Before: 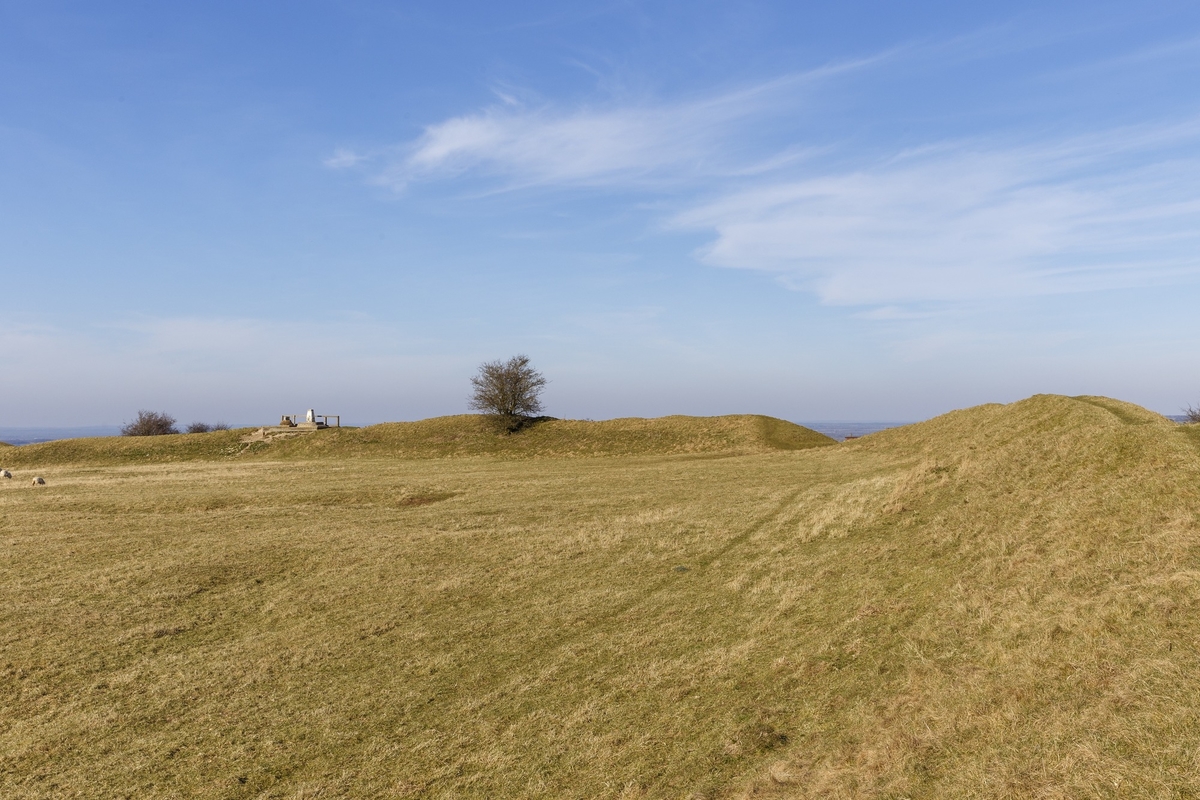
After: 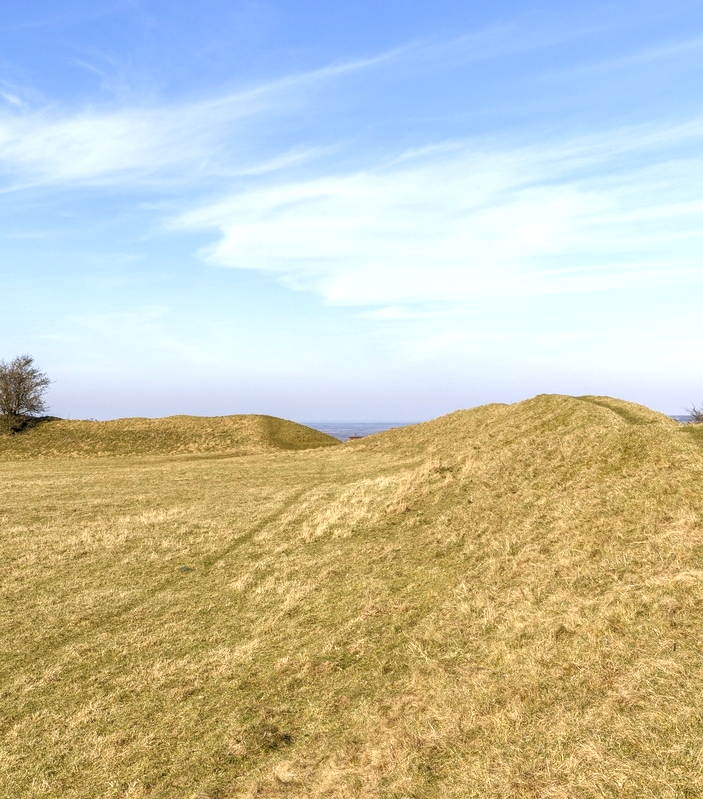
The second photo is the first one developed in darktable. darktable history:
local contrast: on, module defaults
exposure: black level correction 0, exposure 0.7 EV, compensate exposure bias true, compensate highlight preservation false
crop: left 41.402%
